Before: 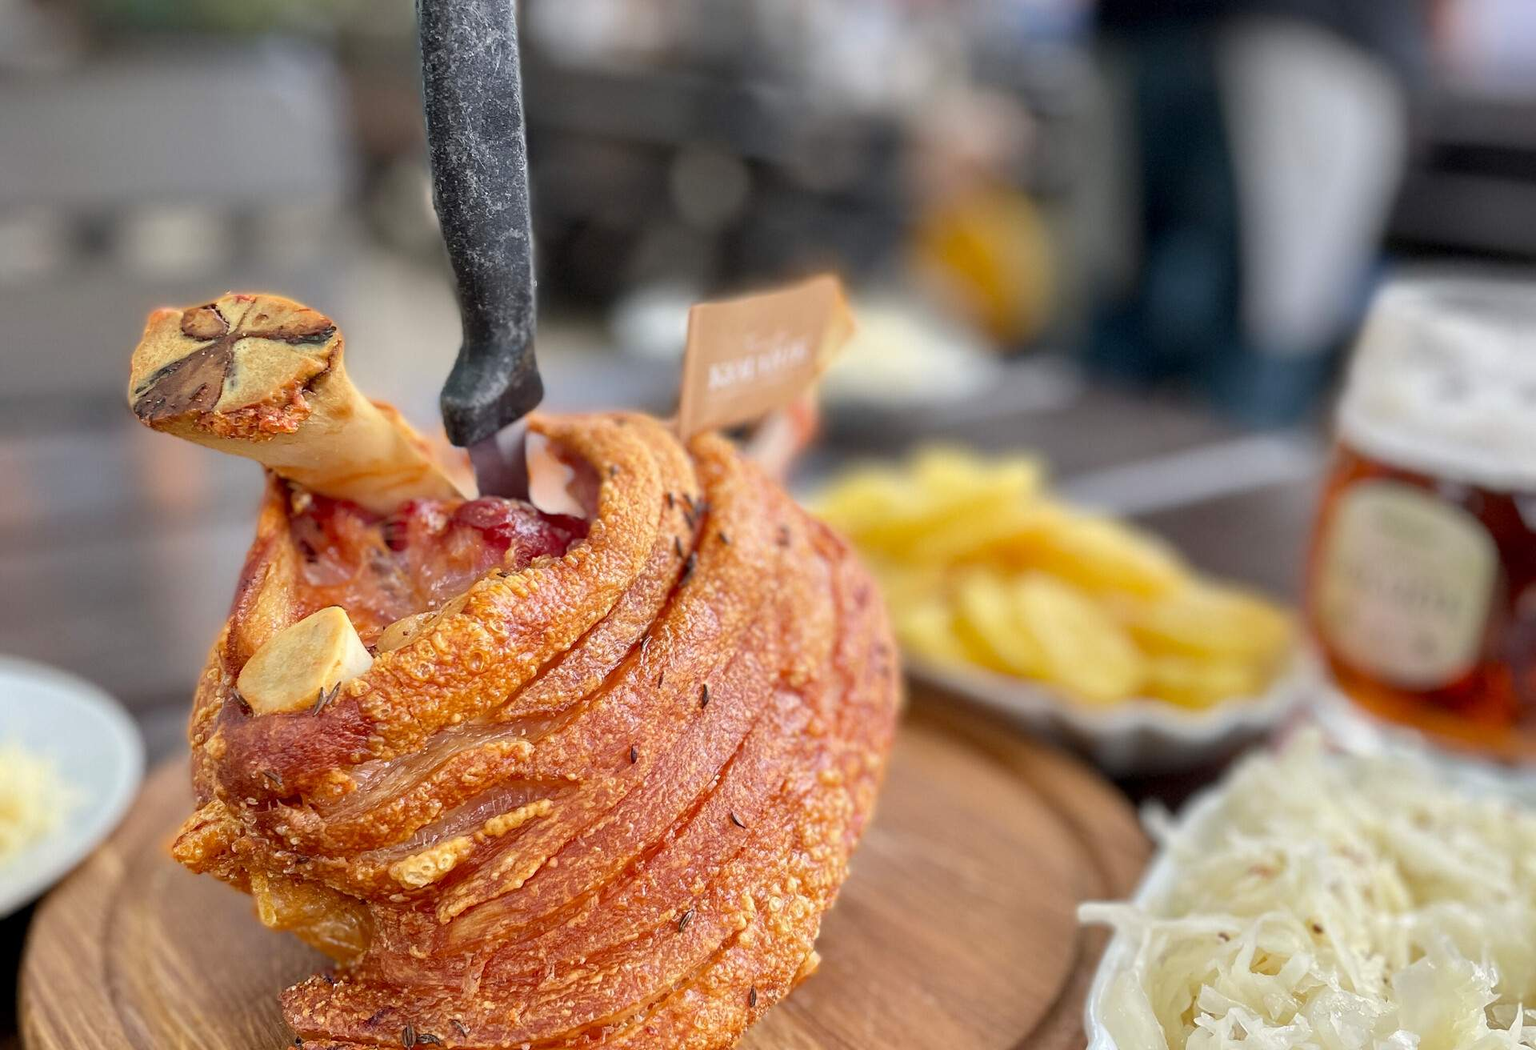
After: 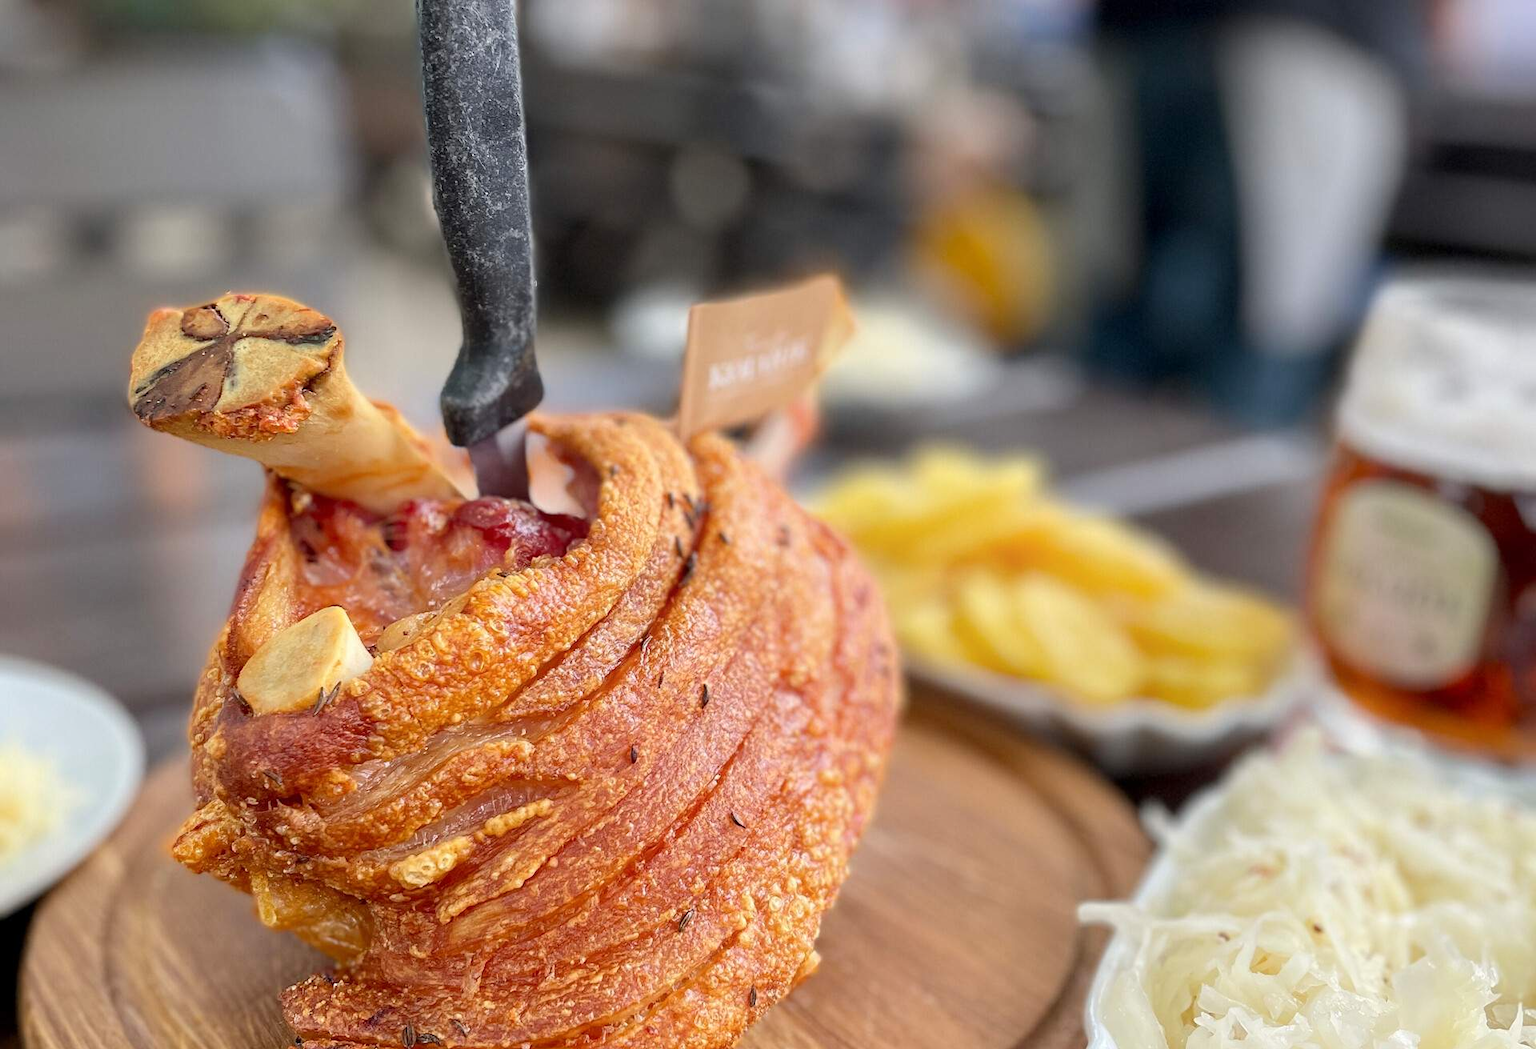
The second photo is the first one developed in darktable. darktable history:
shadows and highlights: shadows -22.73, highlights 45.72, soften with gaussian
